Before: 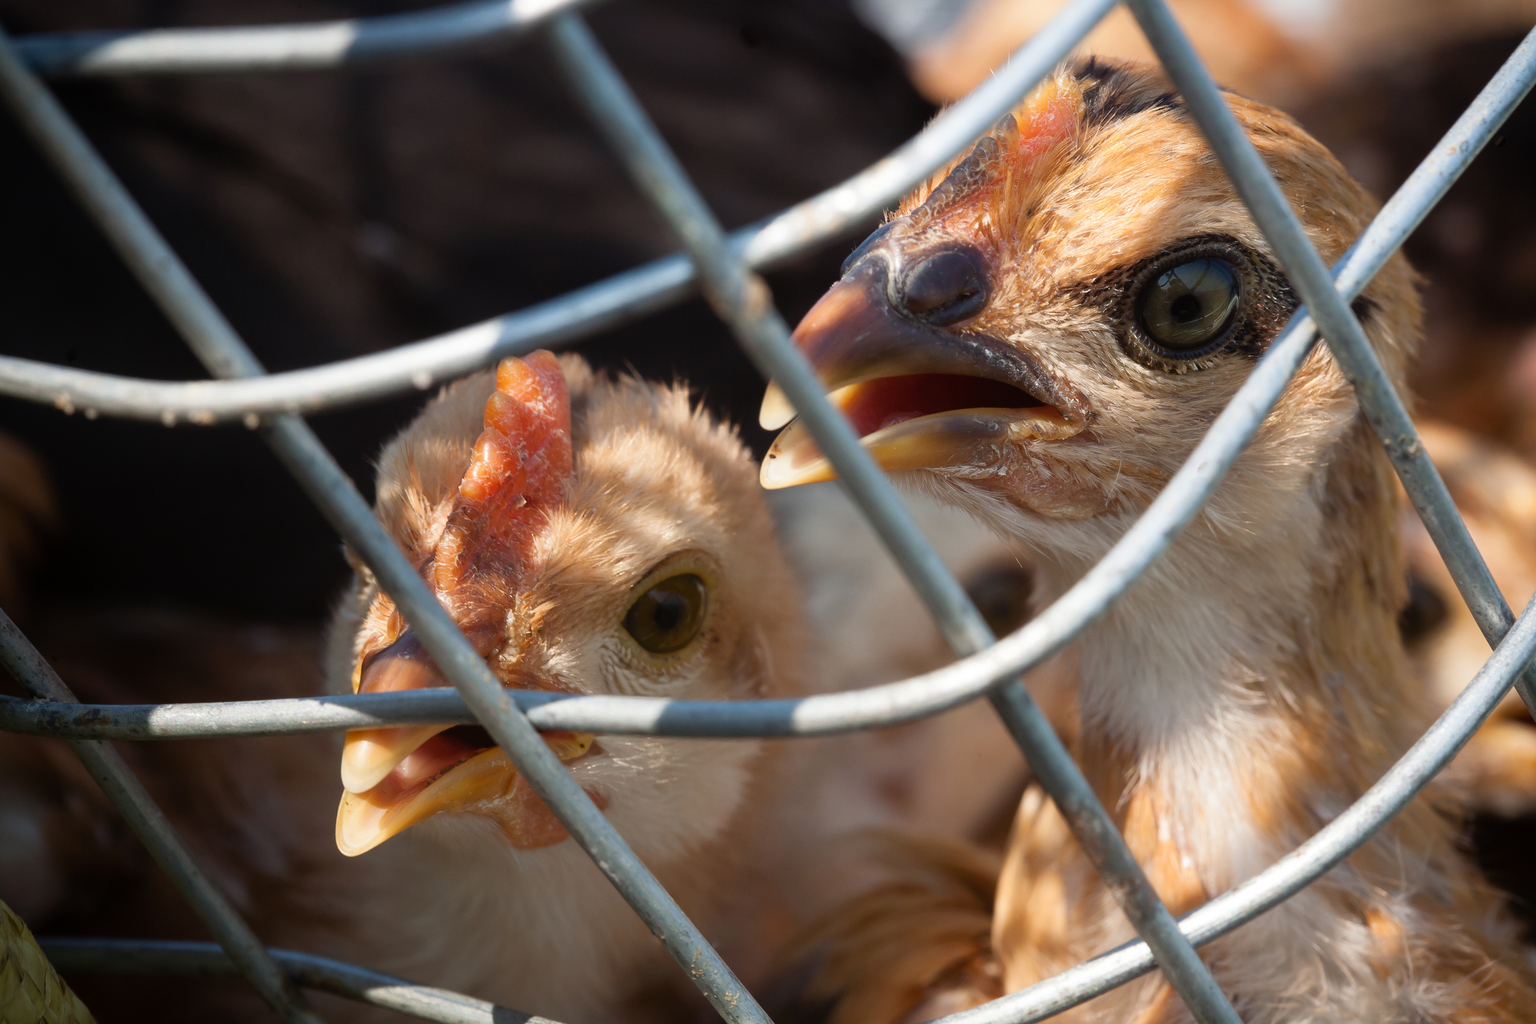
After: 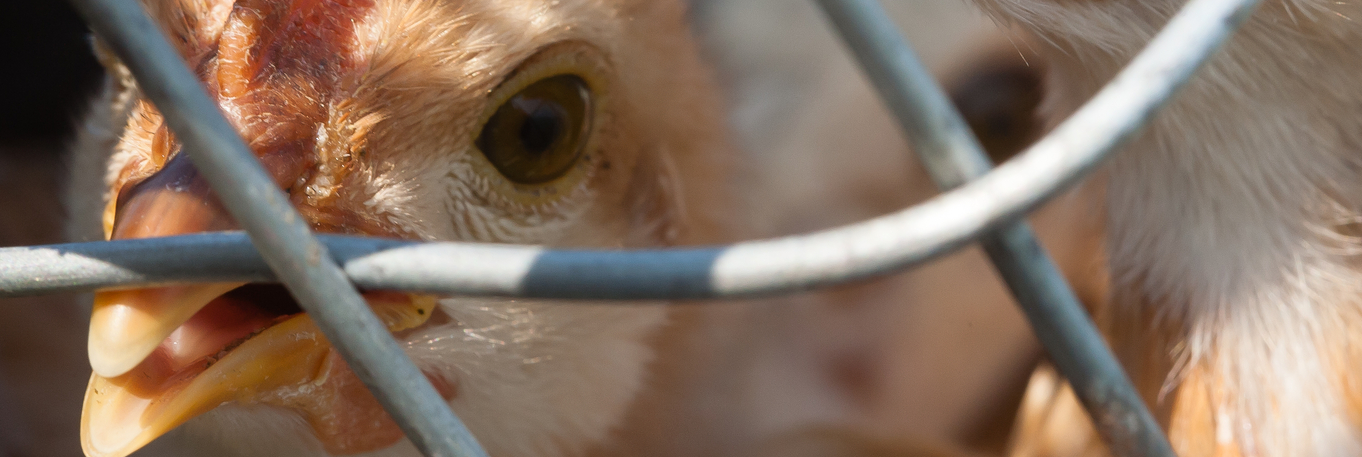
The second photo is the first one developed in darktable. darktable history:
crop: left 18.101%, top 50.782%, right 17.568%, bottom 16.897%
